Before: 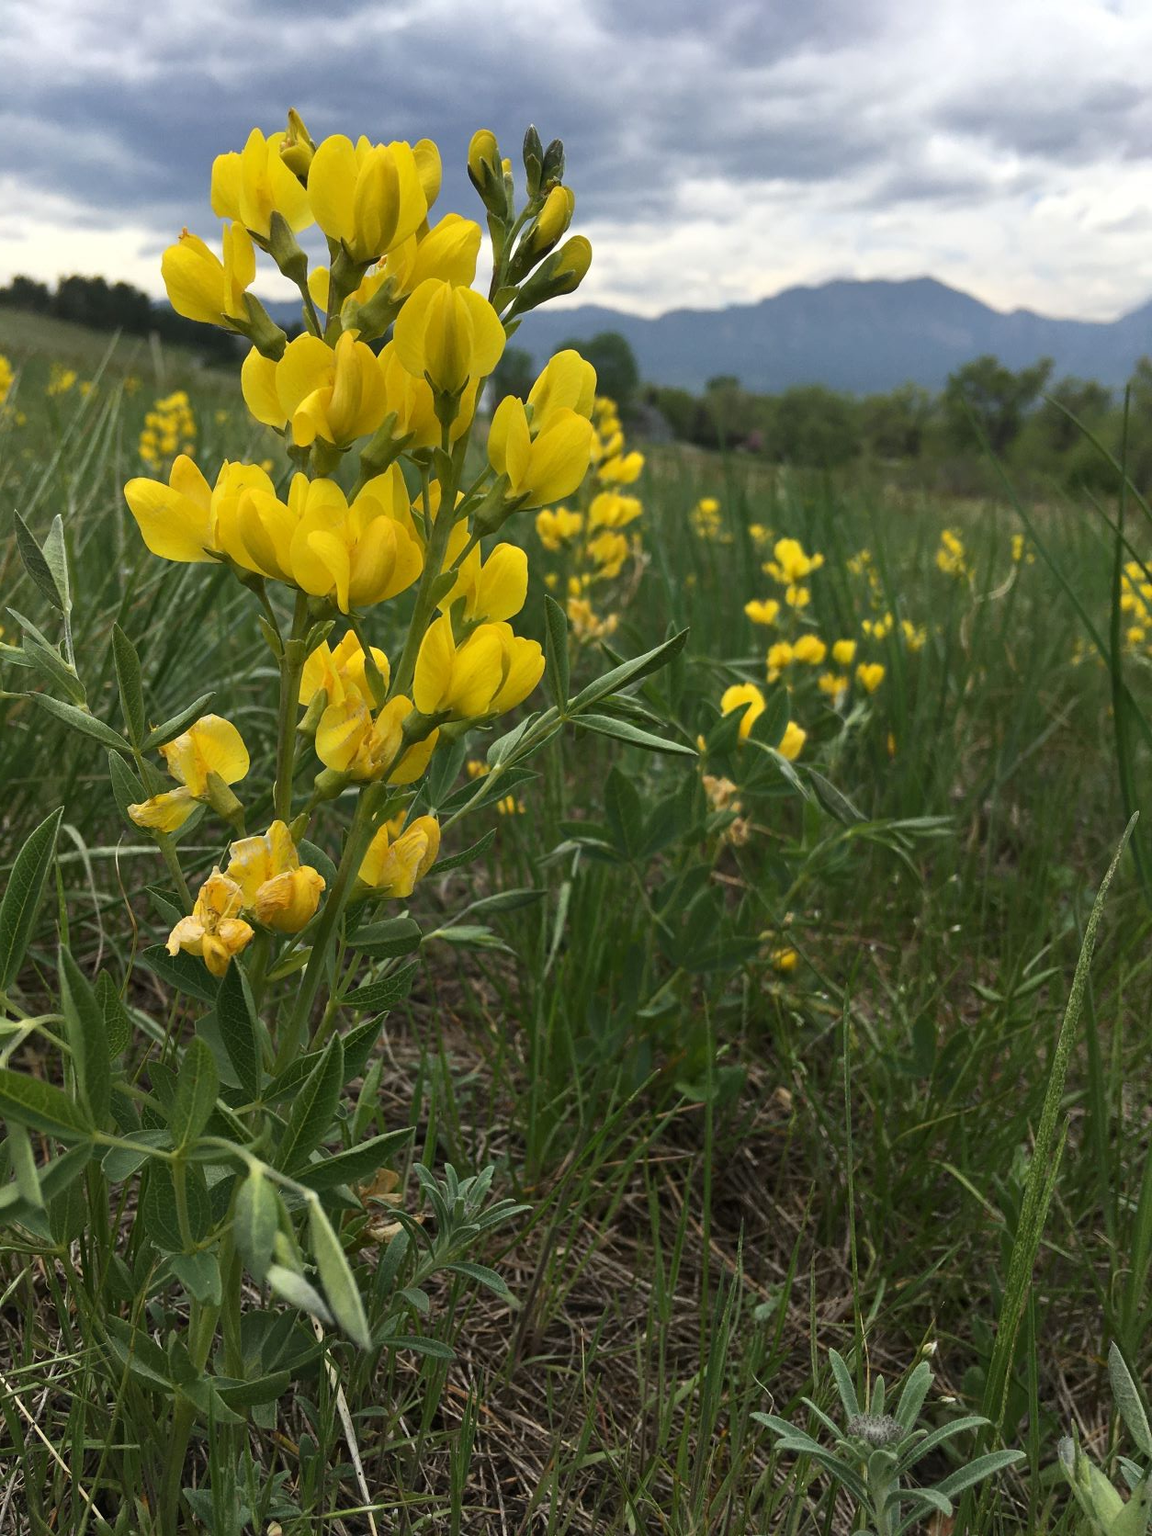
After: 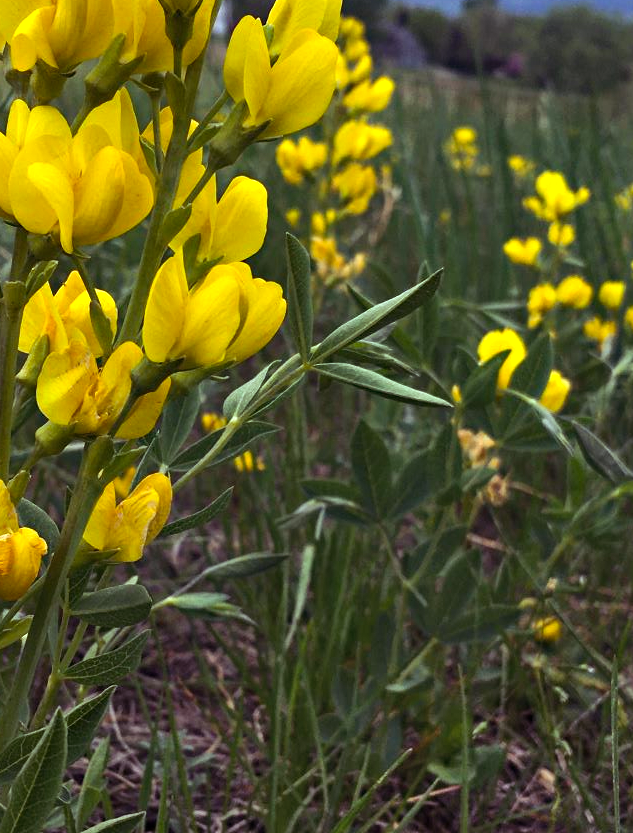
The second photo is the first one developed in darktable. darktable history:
crop: left 24.54%, top 24.867%, right 24.917%, bottom 25.254%
haze removal: adaptive false
shadows and highlights: radius 46.59, white point adjustment 6.5, compress 79.45%, soften with gaussian
local contrast: mode bilateral grid, contrast 11, coarseness 24, detail 111%, midtone range 0.2
color balance rgb: shadows lift › luminance -21.705%, shadows lift › chroma 9.021%, shadows lift › hue 285.13°, power › chroma 1.026%, power › hue 28.14°, linear chroma grading › global chroma 0.446%, perceptual saturation grading › global saturation 25.635%, perceptual brilliance grading › highlights 10.123%, perceptual brilliance grading › mid-tones 5.798%
color calibration: gray › normalize channels true, x 0.37, y 0.377, temperature 4289.32 K, gamut compression 0.028
